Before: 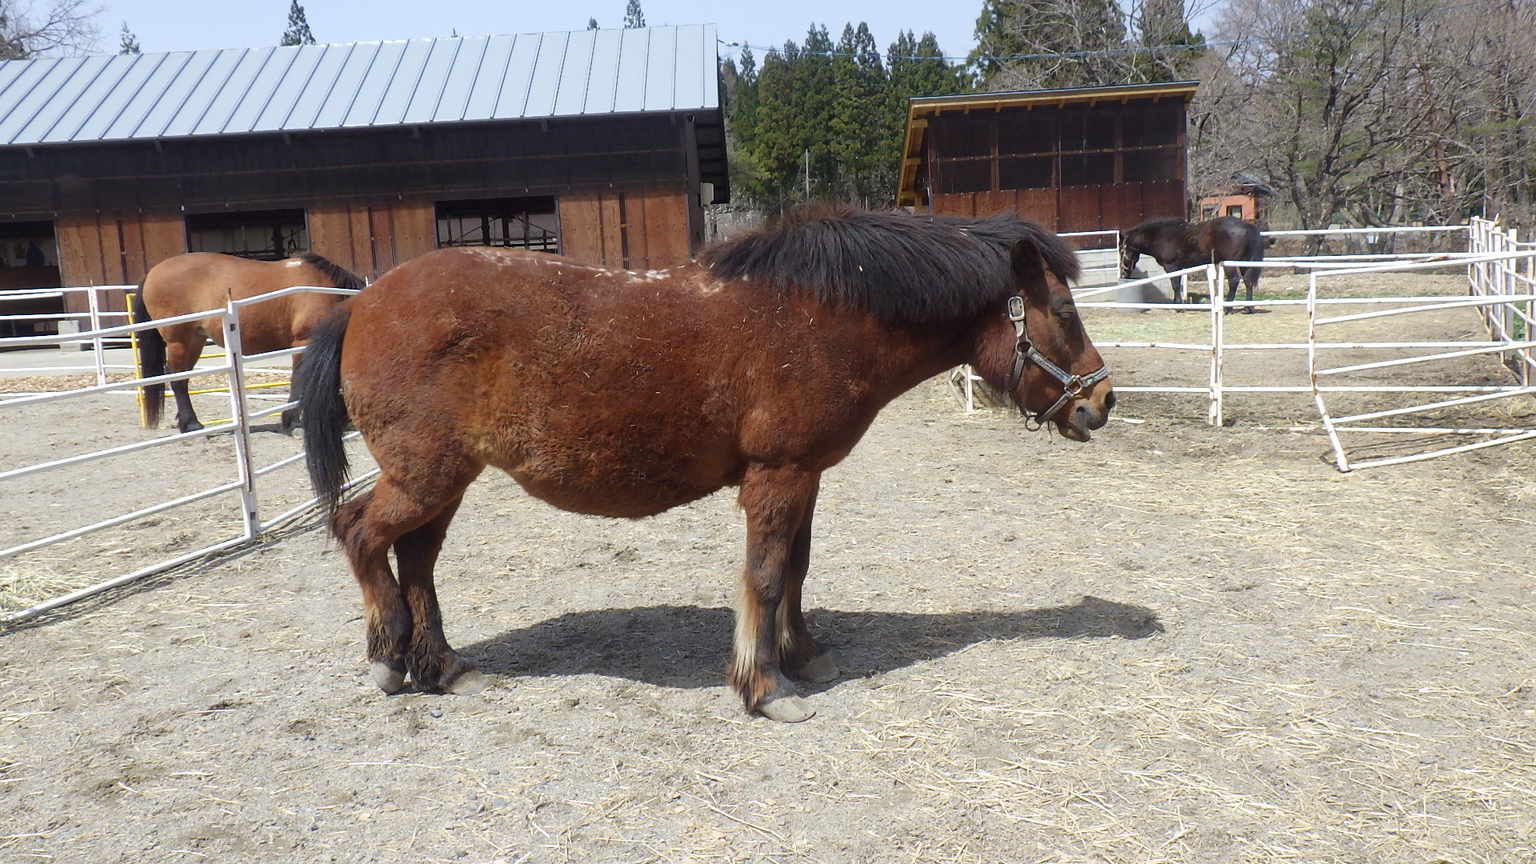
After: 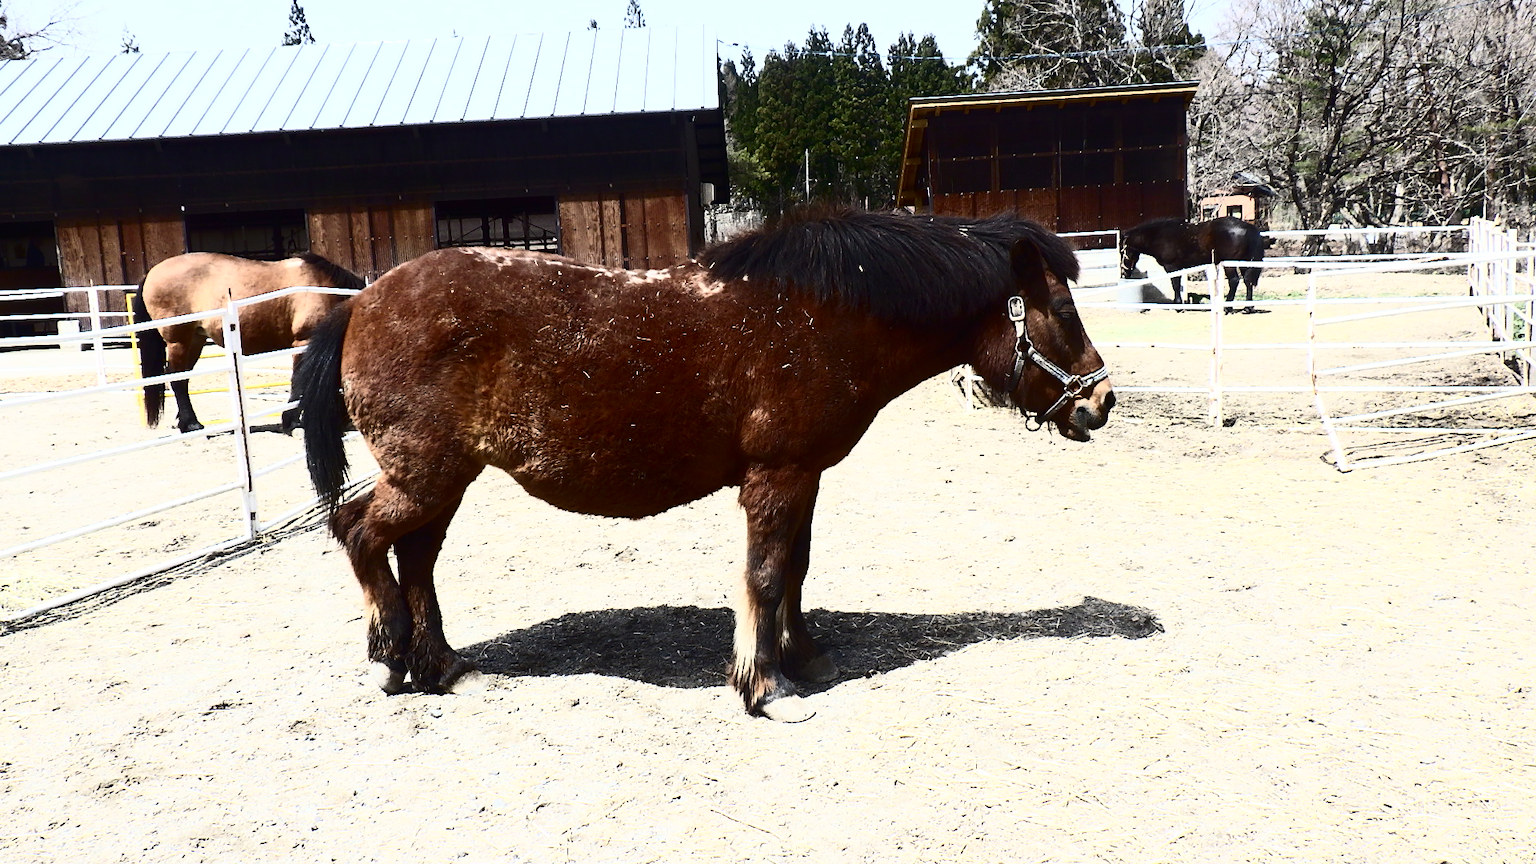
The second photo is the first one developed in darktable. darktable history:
contrast brightness saturation: contrast 0.935, brightness 0.202
